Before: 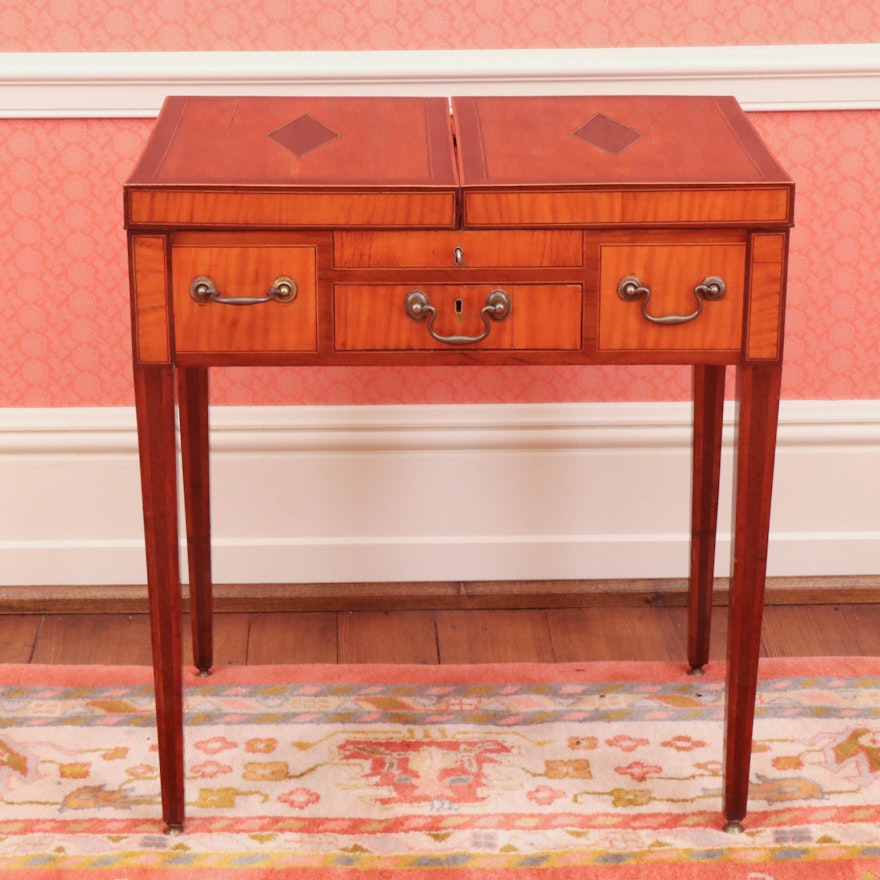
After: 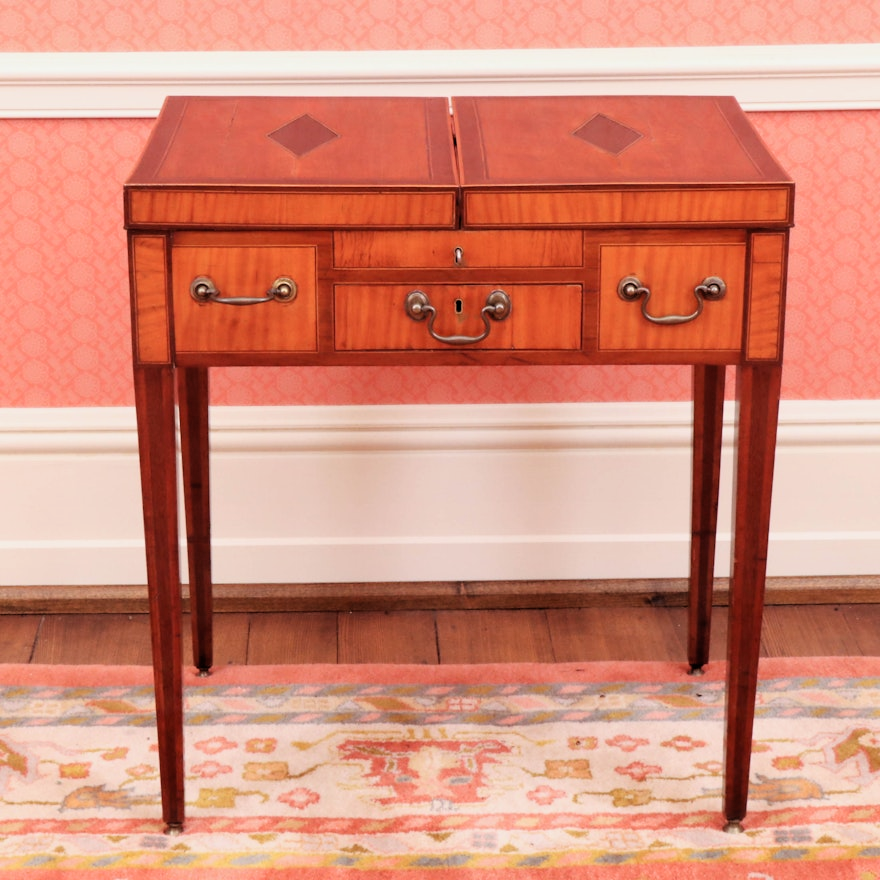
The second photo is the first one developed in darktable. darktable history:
filmic rgb: black relative exposure -3.68 EV, white relative exposure 2.74 EV, dynamic range scaling -4.81%, hardness 3.04
